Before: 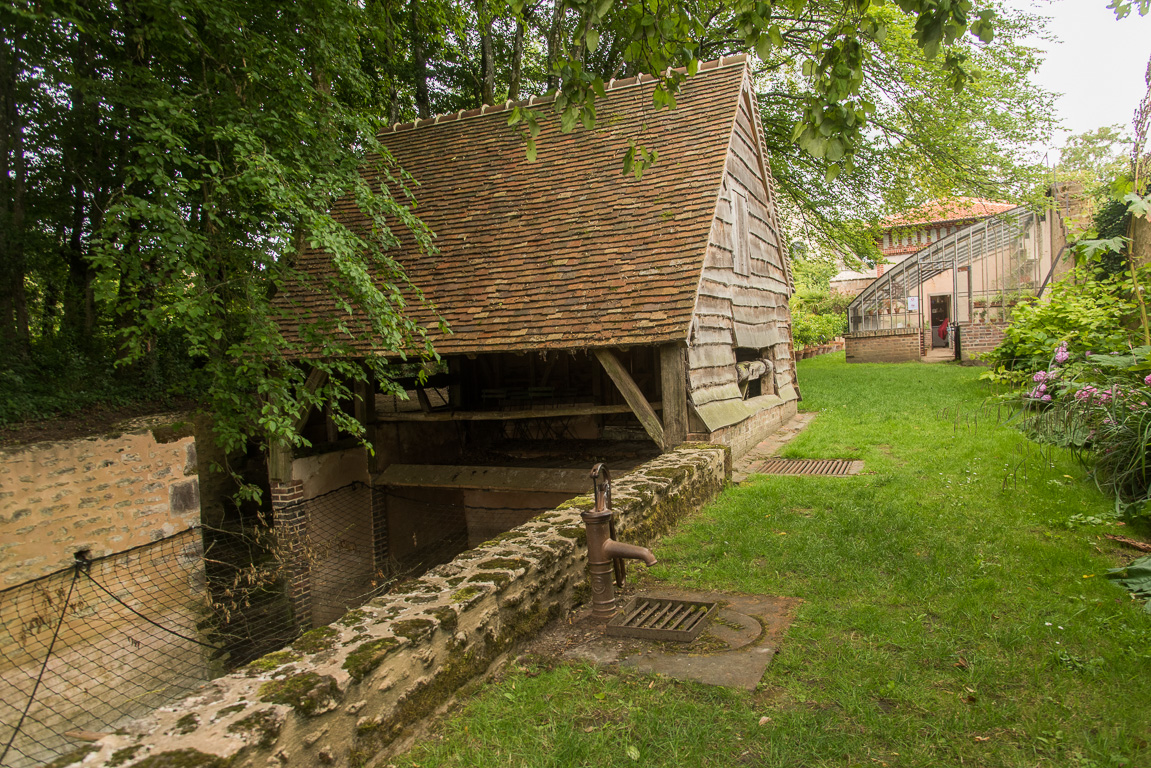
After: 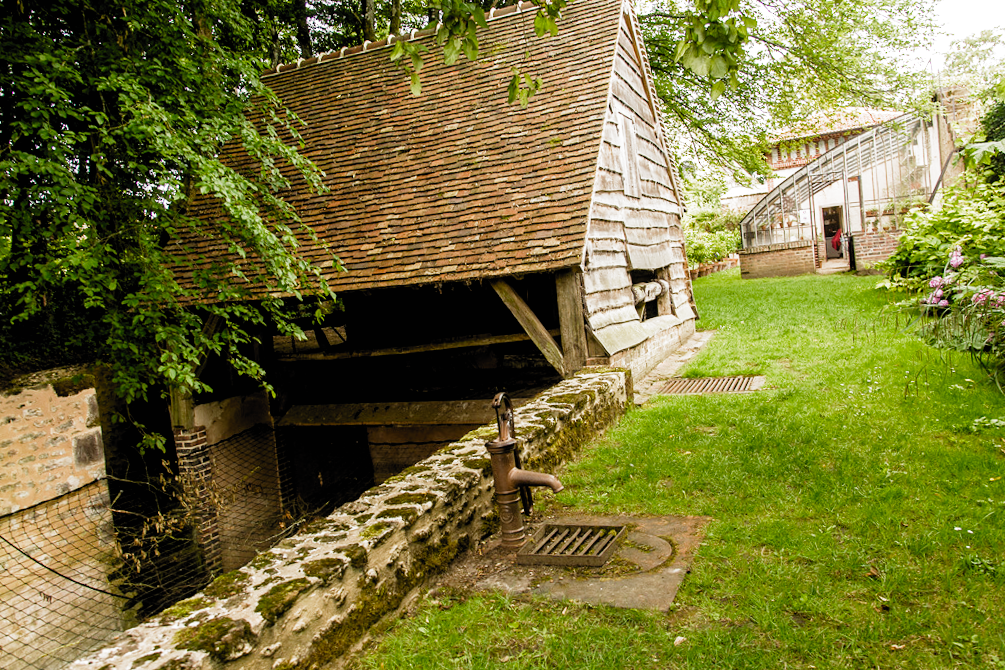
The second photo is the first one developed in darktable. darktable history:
crop and rotate: angle 3.13°, left 5.664%, top 5.705%
exposure: exposure 0.565 EV, compensate highlight preservation false
filmic rgb: black relative exposure -3.69 EV, white relative exposure 2.78 EV, dynamic range scaling -4.93%, hardness 3.03, preserve chrominance no, color science v4 (2020), contrast in shadows soft
